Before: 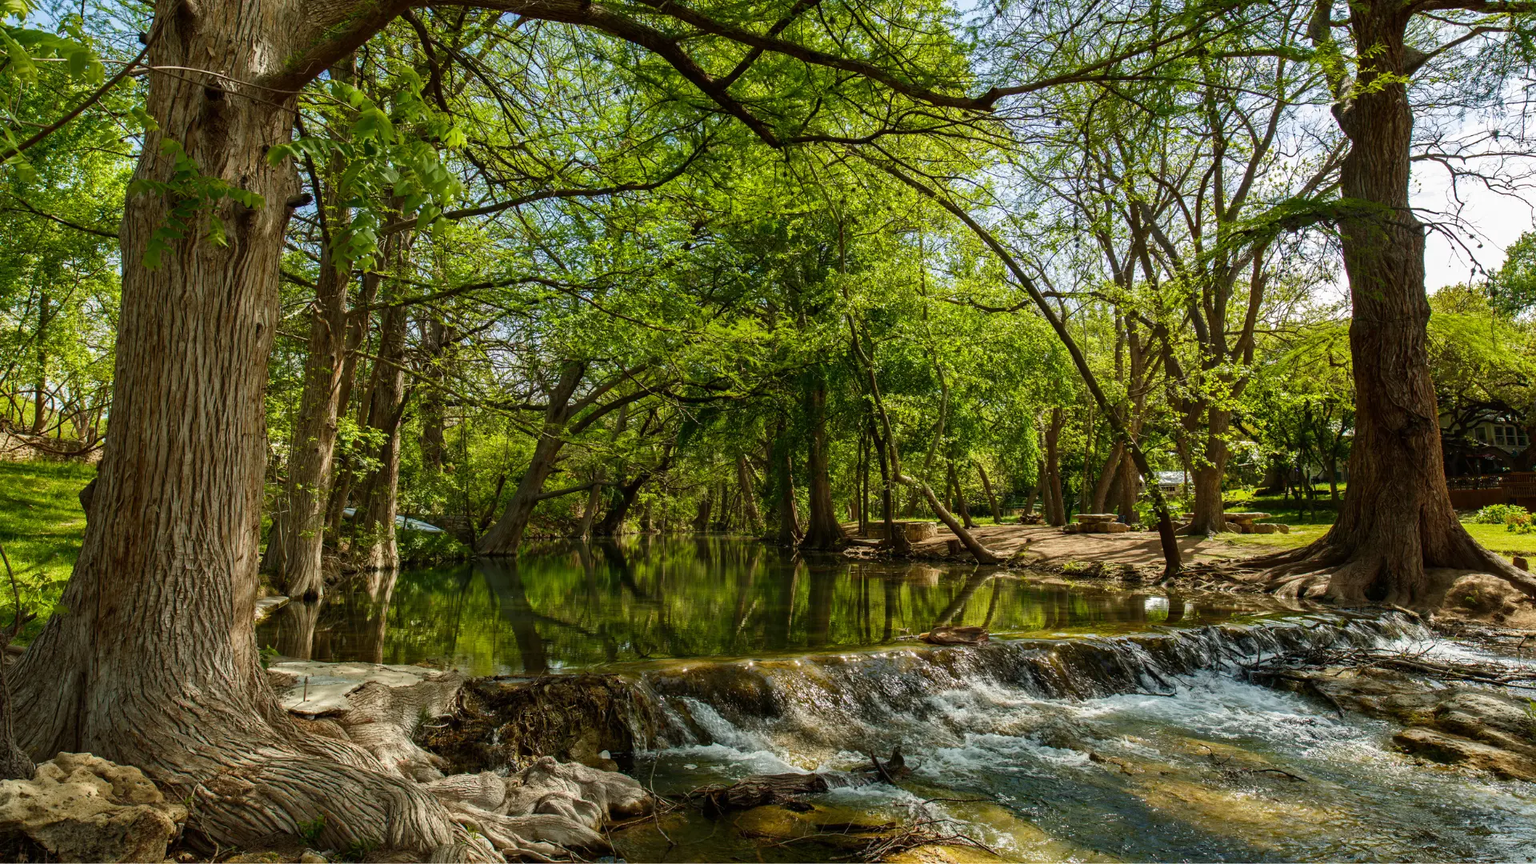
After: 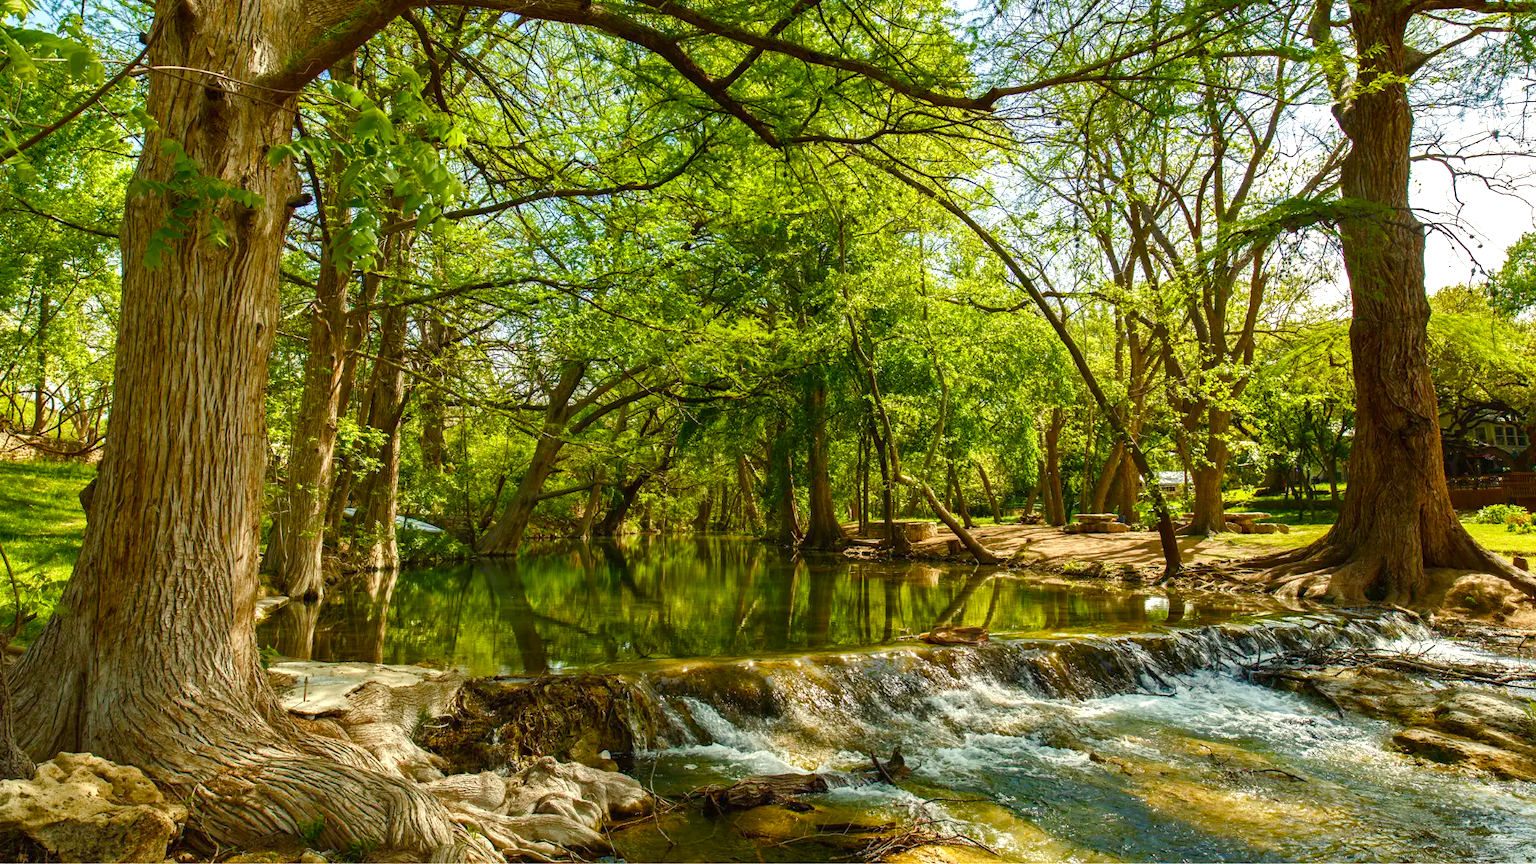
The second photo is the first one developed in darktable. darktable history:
exposure: black level correction 0, exposure 0.7 EV, compensate highlight preservation false
color balance rgb: highlights gain › luminance 5.956%, highlights gain › chroma 2.512%, highlights gain › hue 89.29°, perceptual saturation grading › global saturation 27.314%, perceptual saturation grading › highlights -28.605%, perceptual saturation grading › mid-tones 15.358%, perceptual saturation grading › shadows 34.142%, contrast -10.42%
